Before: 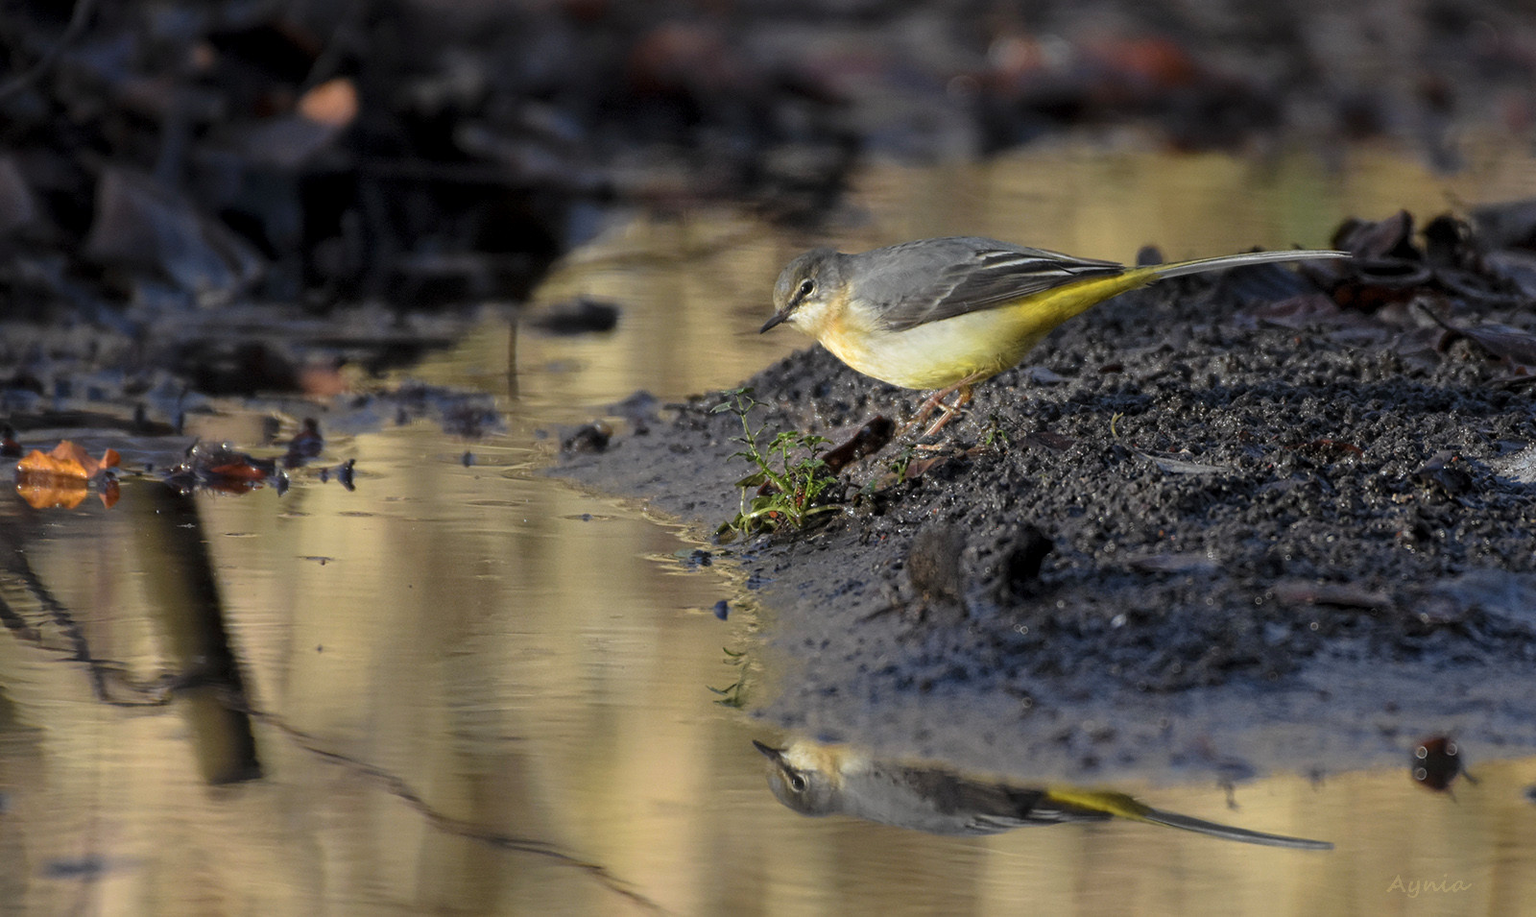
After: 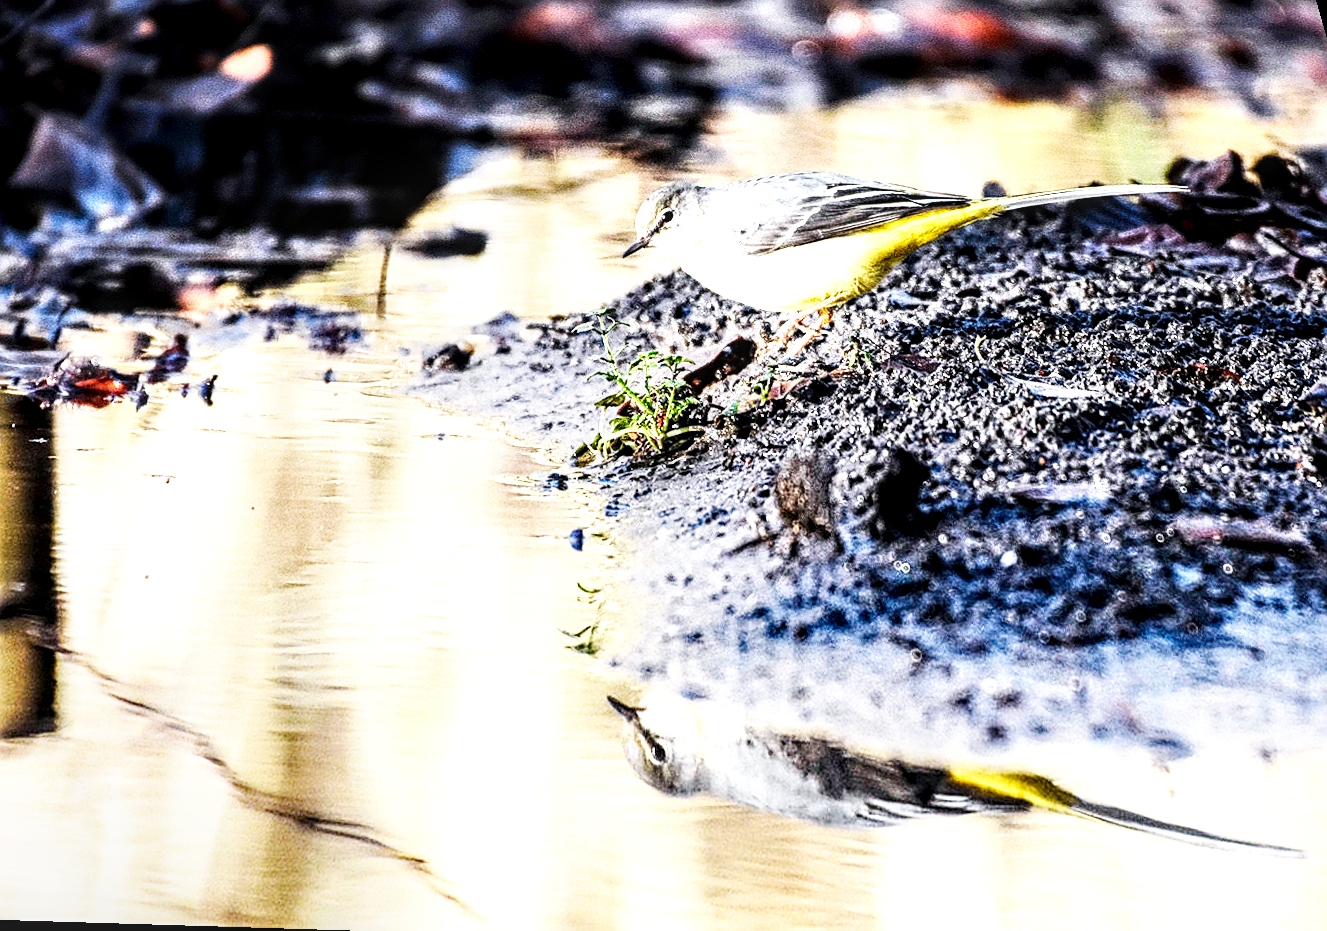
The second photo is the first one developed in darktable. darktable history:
rotate and perspective: rotation 0.72°, lens shift (vertical) -0.352, lens shift (horizontal) -0.051, crop left 0.152, crop right 0.859, crop top 0.019, crop bottom 0.964
base curve: curves: ch0 [(0, 0) (0.007, 0.004) (0.027, 0.03) (0.046, 0.07) (0.207, 0.54) (0.442, 0.872) (0.673, 0.972) (1, 1)], preserve colors none
local contrast: detail 160%
tone equalizer: -8 EV -0.75 EV, -7 EV -0.7 EV, -6 EV -0.6 EV, -5 EV -0.4 EV, -3 EV 0.4 EV, -2 EV 0.6 EV, -1 EV 0.7 EV, +0 EV 0.75 EV, edges refinement/feathering 500, mask exposure compensation -1.57 EV, preserve details no
color balance rgb: global vibrance 10%
sharpen: on, module defaults
exposure: black level correction 0, exposure 1.1 EV, compensate exposure bias true, compensate highlight preservation false
white balance: red 0.984, blue 1.059
